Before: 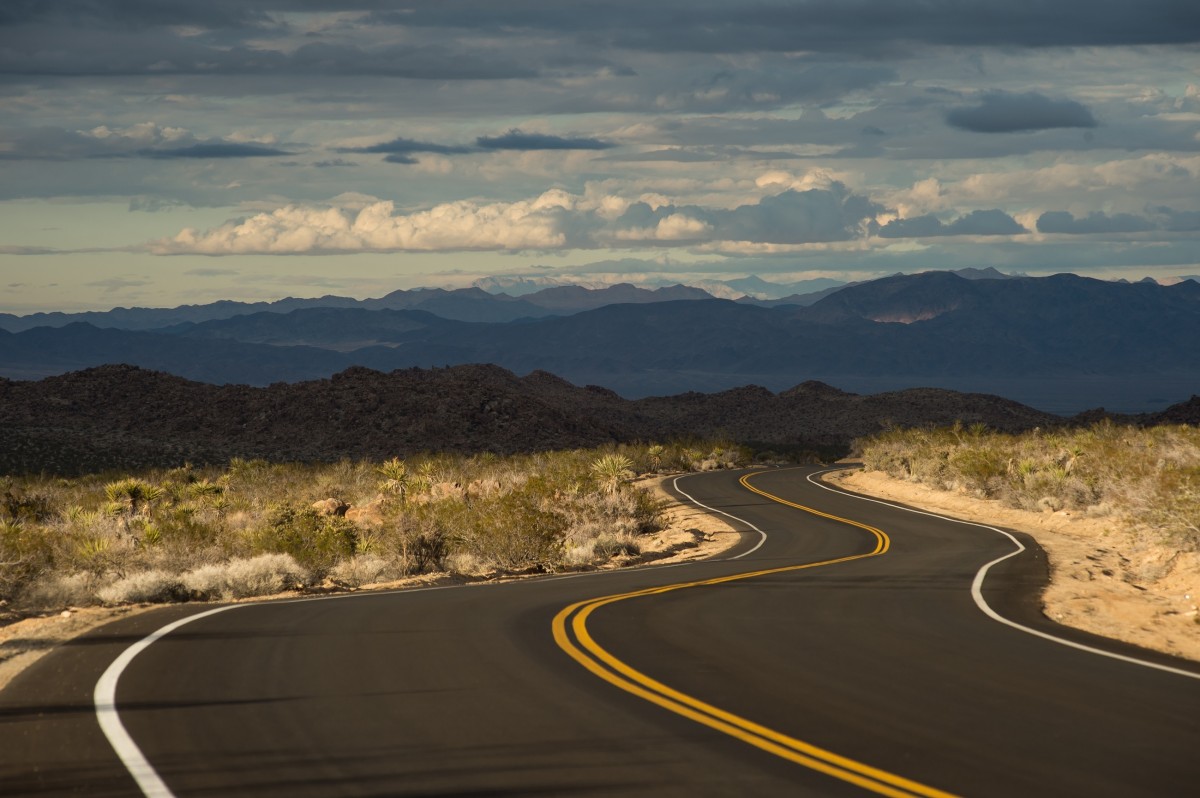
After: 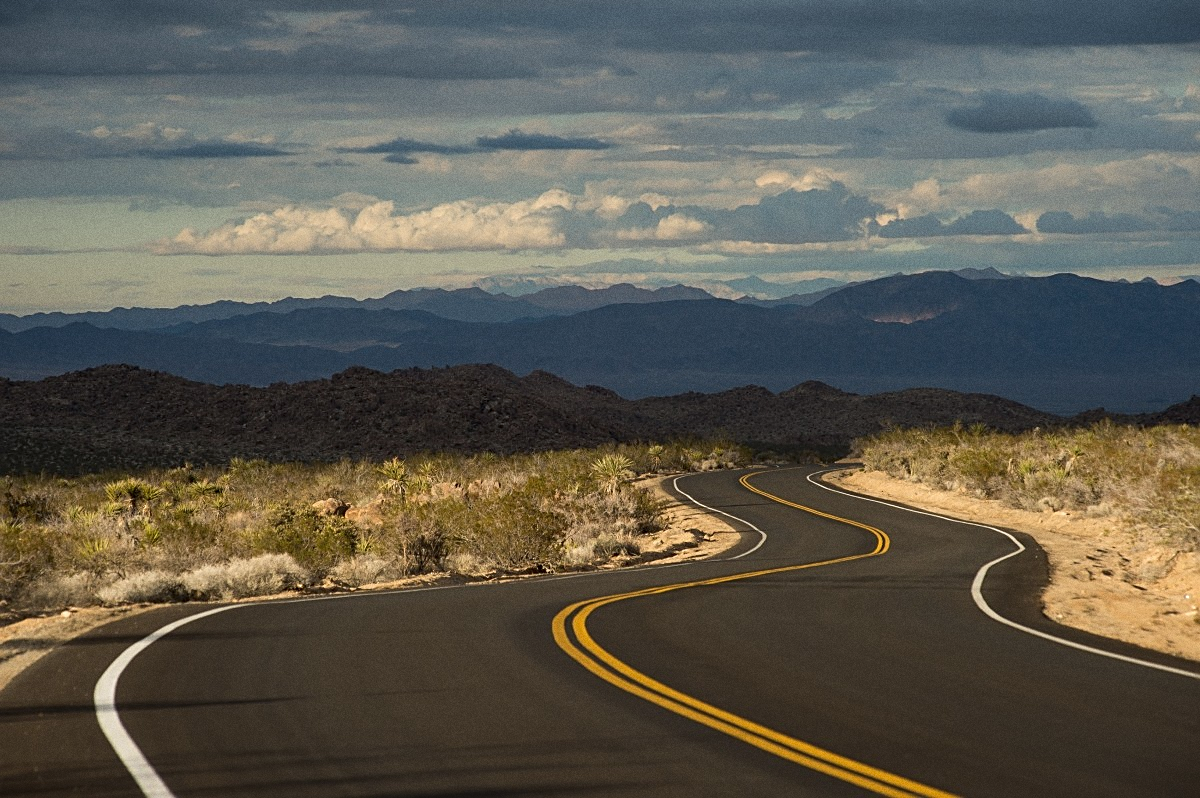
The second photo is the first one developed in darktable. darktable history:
white balance: red 0.988, blue 1.017
sharpen: on, module defaults
grain: coarseness 0.09 ISO
